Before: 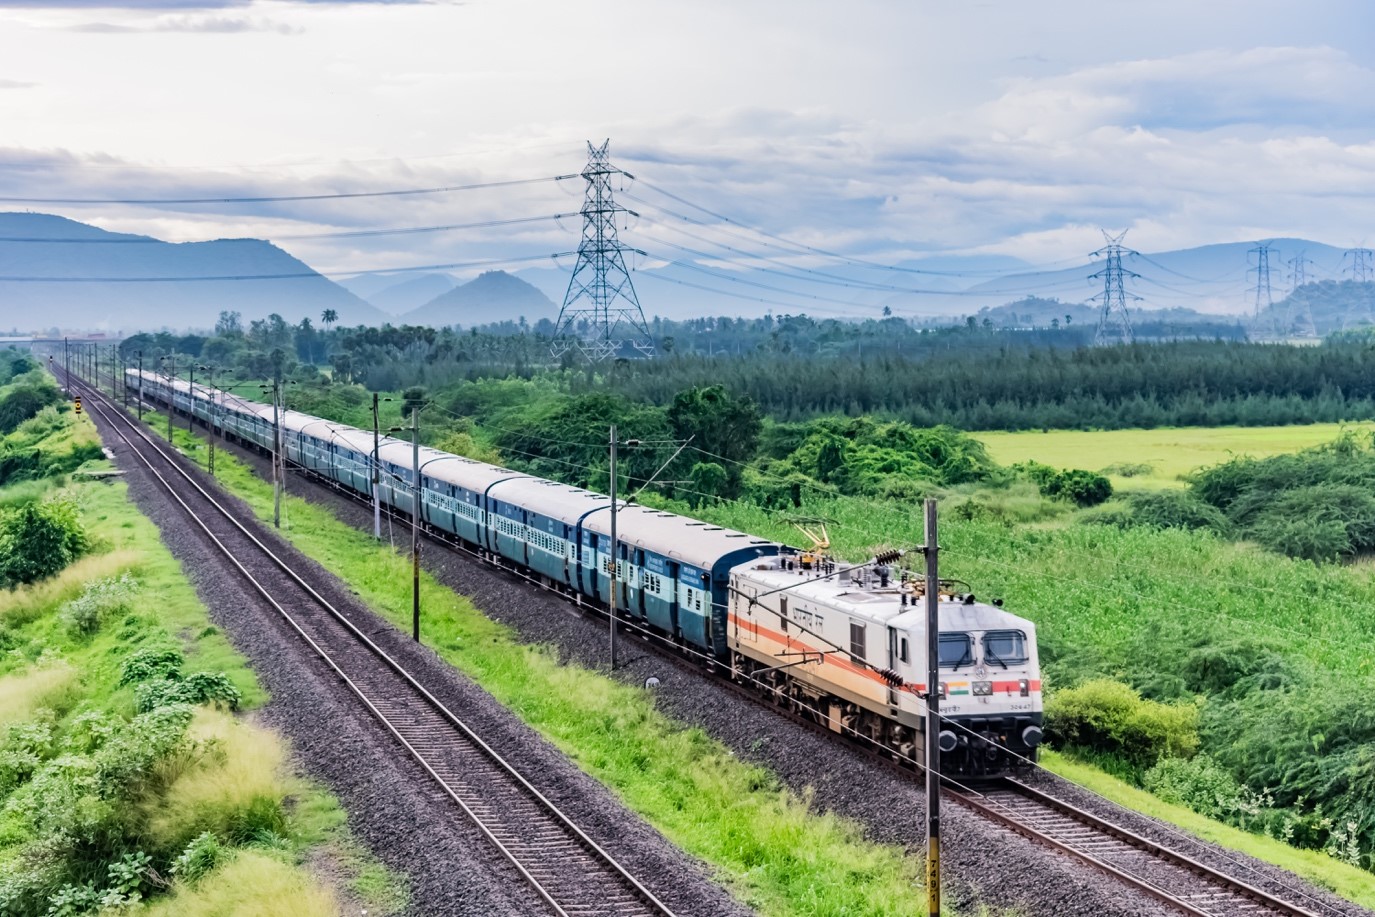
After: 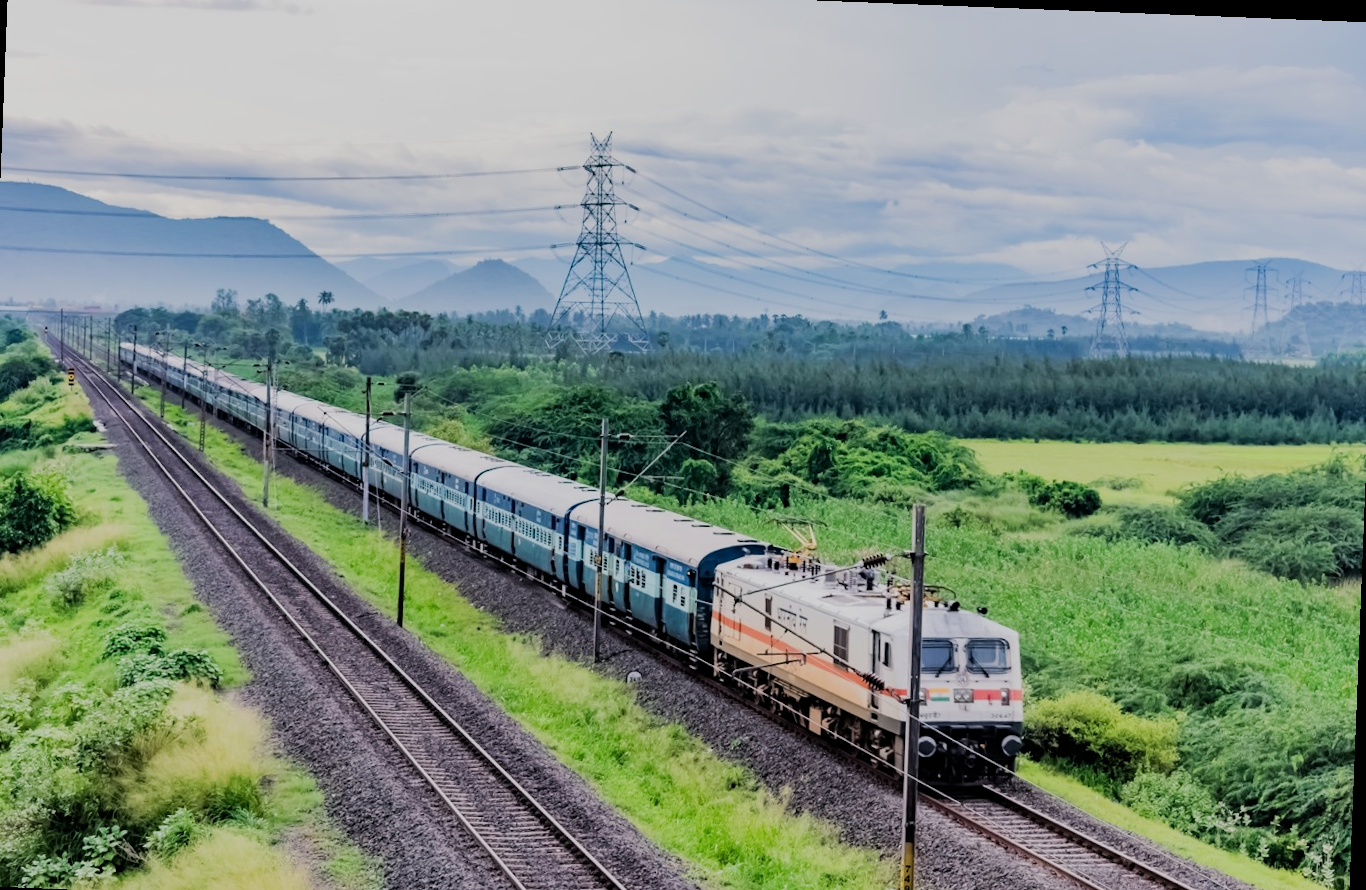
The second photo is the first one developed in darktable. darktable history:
filmic rgb: black relative exposure -7.65 EV, white relative exposure 4.56 EV, hardness 3.61
crop: left 1.964%, top 3.251%, right 1.122%, bottom 4.933%
rotate and perspective: rotation 2.27°, automatic cropping off
